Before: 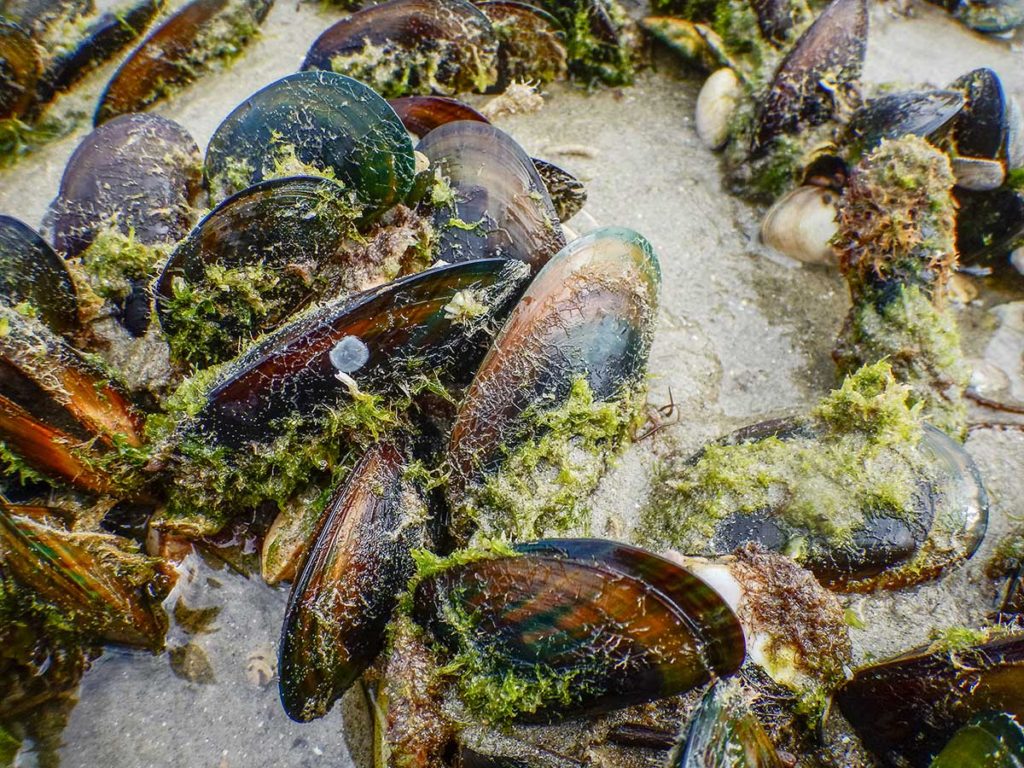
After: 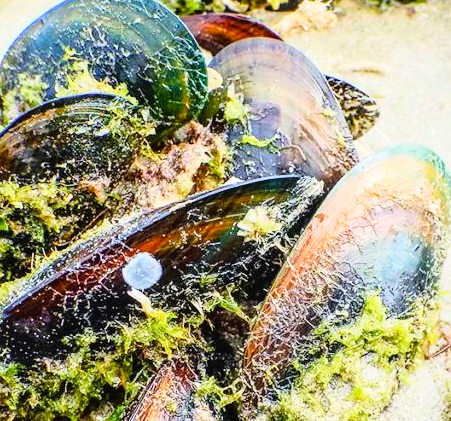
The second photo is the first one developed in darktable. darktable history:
tone curve: curves: ch0 [(0, 0) (0.084, 0.074) (0.2, 0.297) (0.363, 0.591) (0.495, 0.765) (0.68, 0.901) (0.851, 0.967) (1, 1)], color space Lab, linked channels, preserve colors none
tone equalizer: on, module defaults
rotate and perspective: automatic cropping off
crop: left 20.248%, top 10.86%, right 35.675%, bottom 34.321%
